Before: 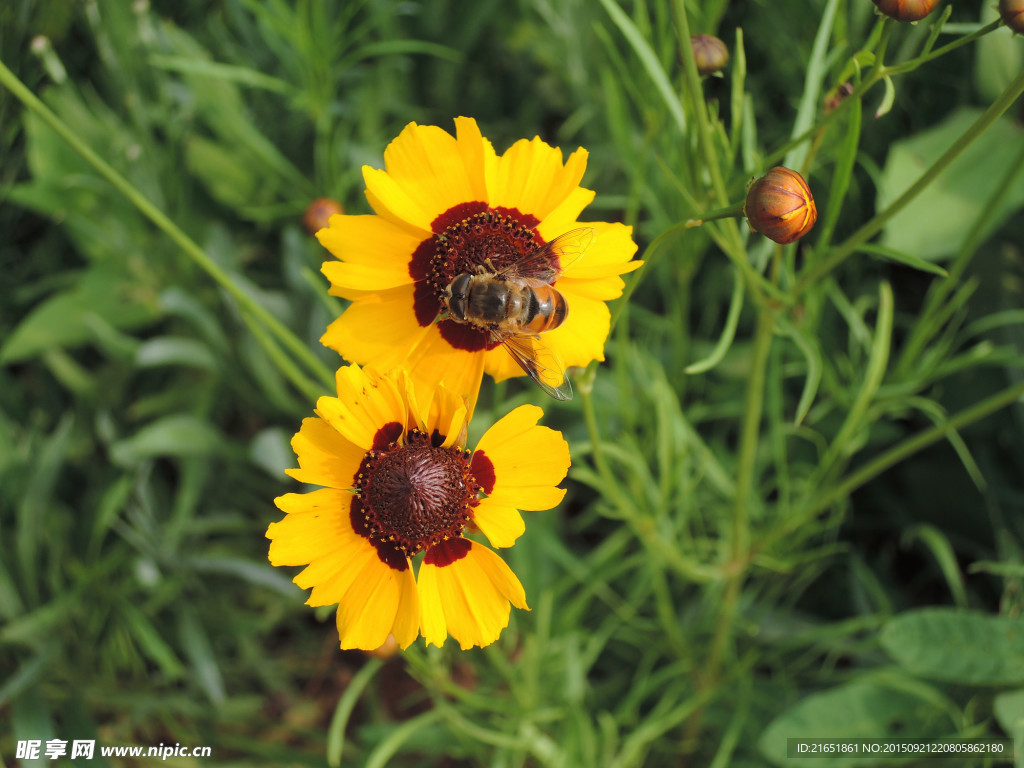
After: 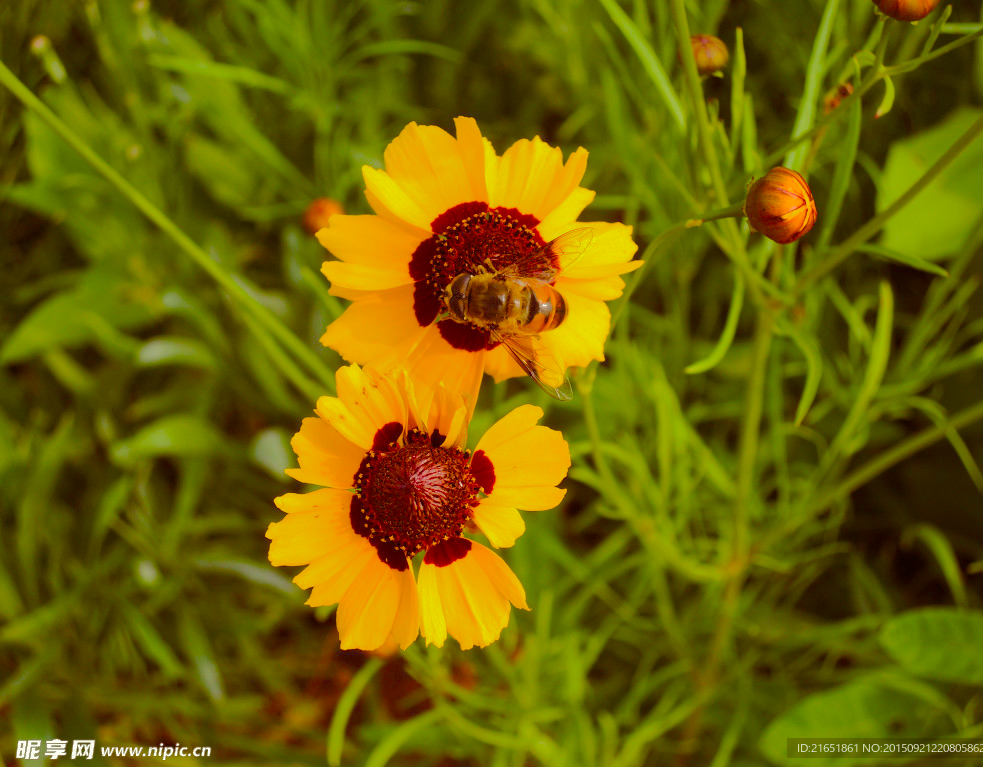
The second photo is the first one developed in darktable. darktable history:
crop: right 3.96%, bottom 0.033%
color balance rgb: shadows lift › luminance 0.385%, shadows lift › chroma 6.894%, shadows lift › hue 297.98°, power › luminance 9.795%, power › chroma 2.819%, power › hue 59.9°, perceptual saturation grading › global saturation 35.166%, perceptual saturation grading › highlights -24.743%, perceptual saturation grading › shadows 49.264%, global vibrance 39.822%
shadows and highlights: shadows -19.71, highlights -73.24
